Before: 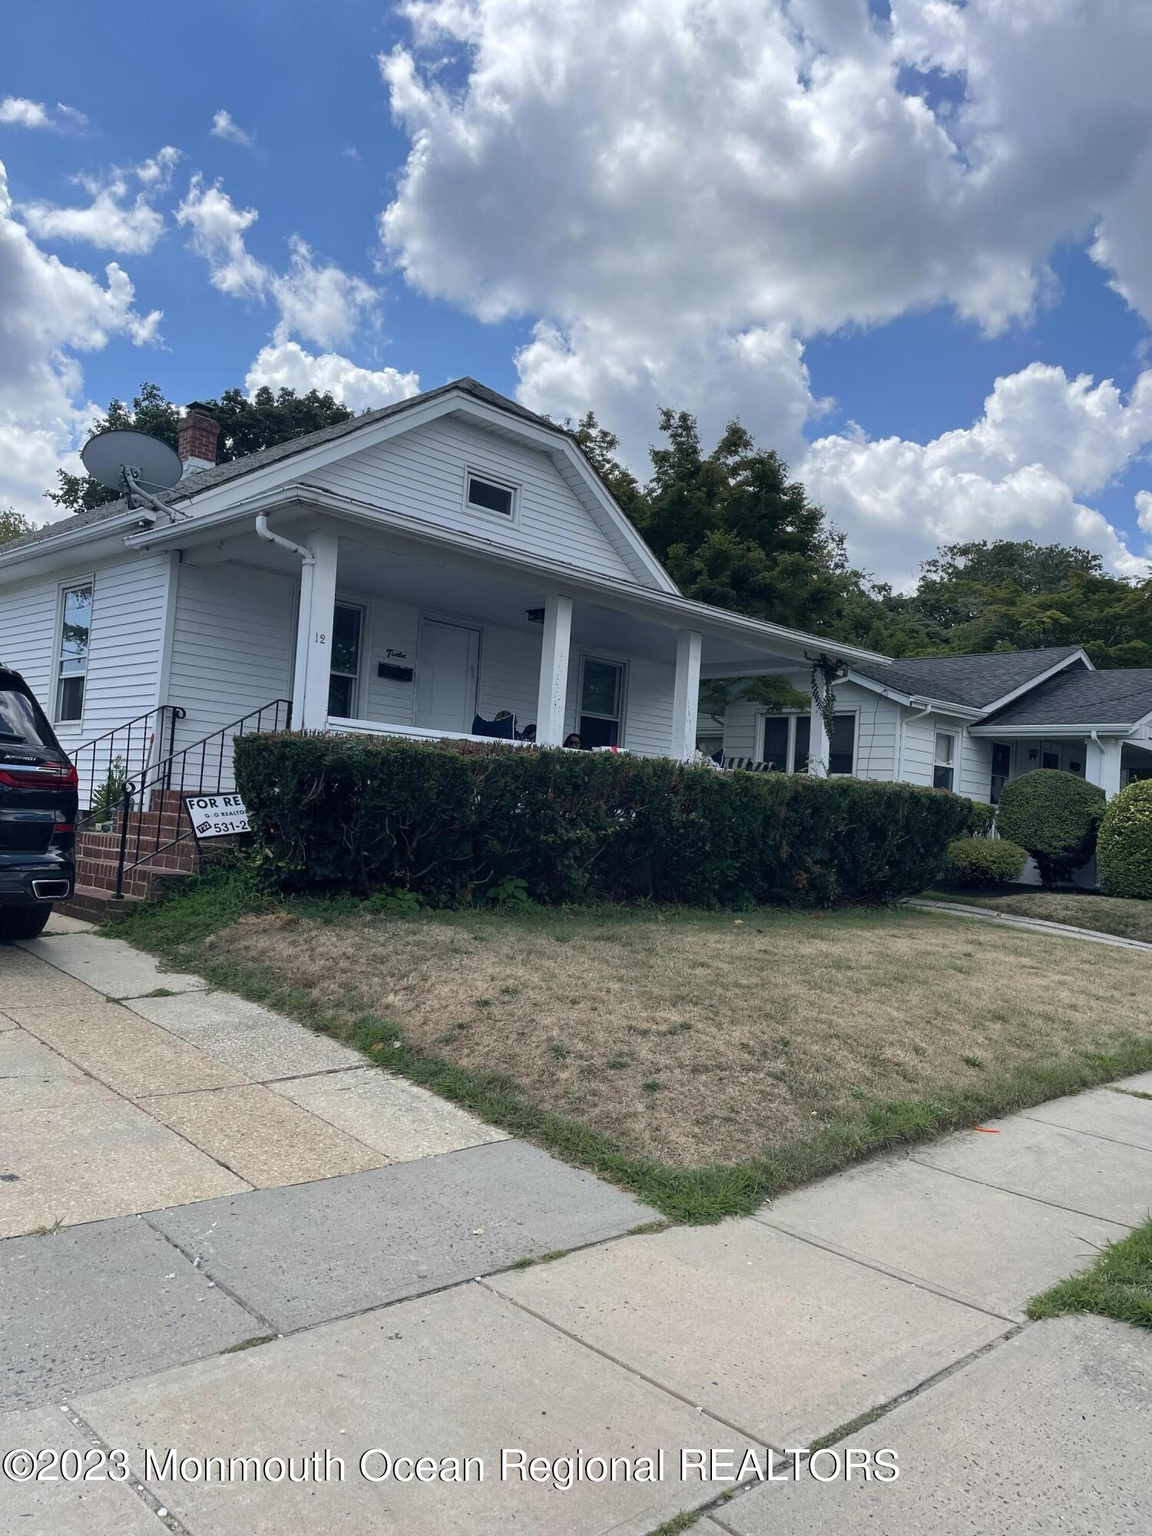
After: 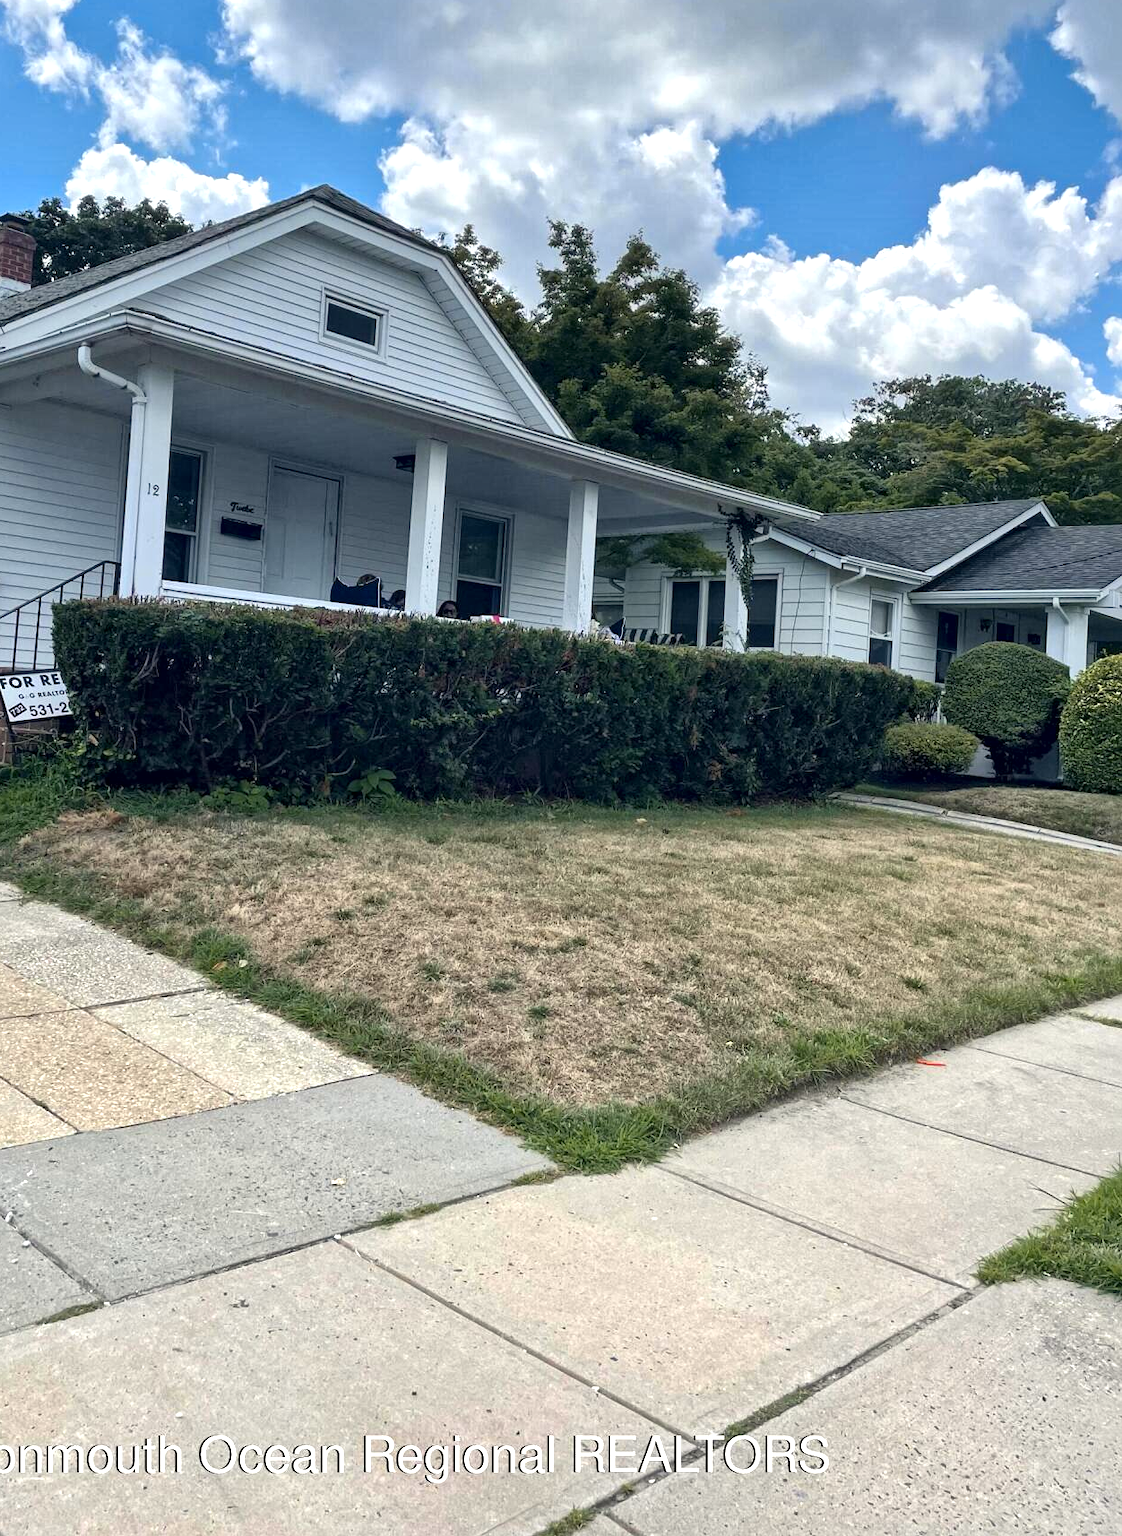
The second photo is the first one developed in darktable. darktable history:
exposure: black level correction 0, exposure 0.5 EV, compensate exposure bias true, compensate highlight preservation false
color correction: highlights b* 2.93
crop: left 16.419%, top 14.286%
color zones: curves: ch1 [(0.235, 0.558) (0.75, 0.5)]; ch2 [(0.25, 0.462) (0.749, 0.457)]
local contrast: mode bilateral grid, contrast 20, coarseness 21, detail 150%, midtone range 0.2
